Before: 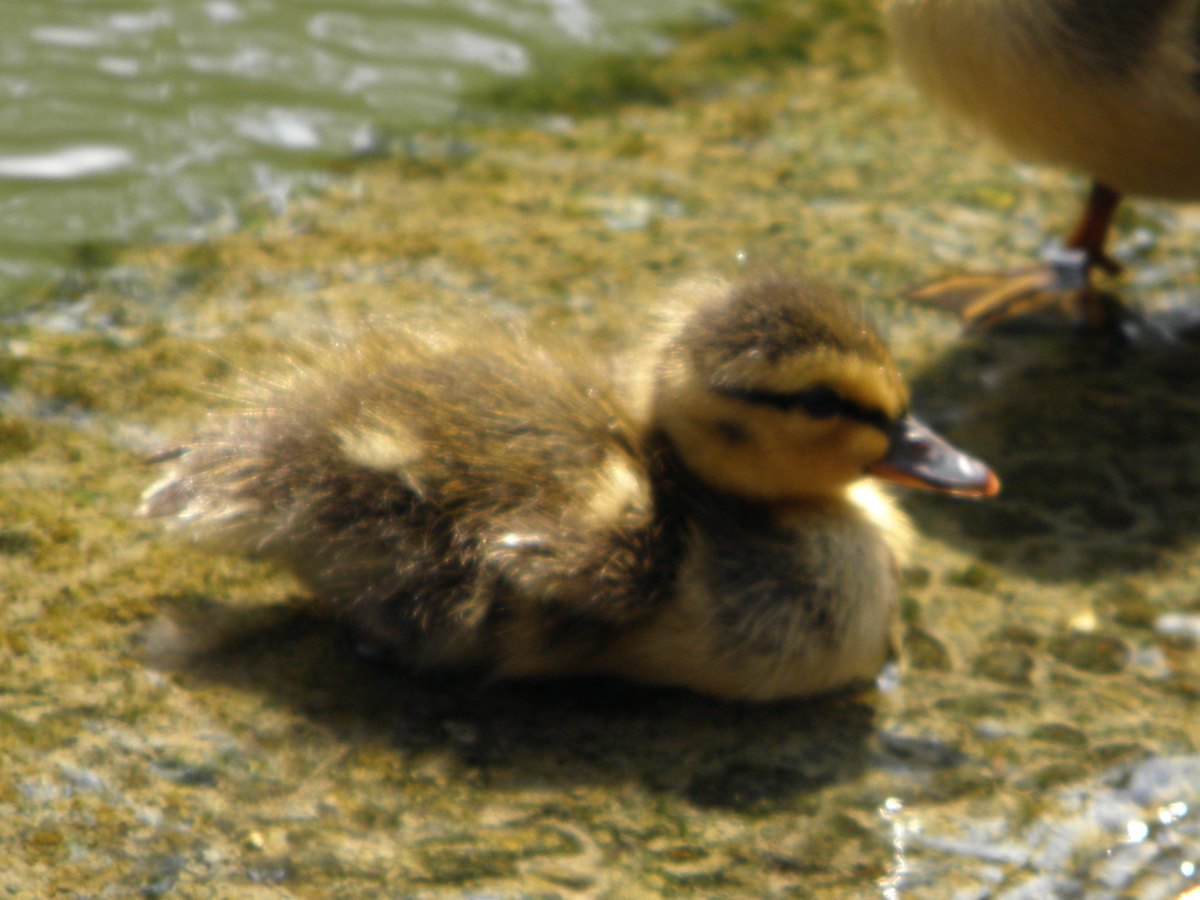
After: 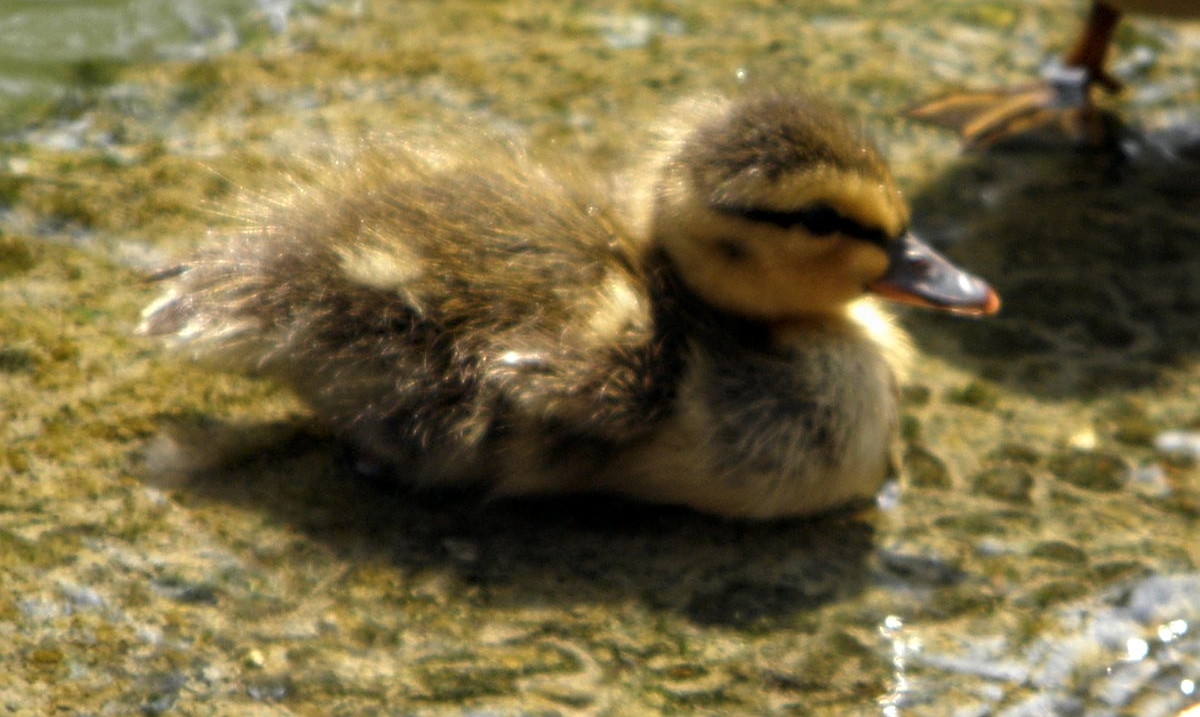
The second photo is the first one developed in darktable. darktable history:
local contrast: on, module defaults
sharpen: on, module defaults
crop and rotate: top 20.251%
